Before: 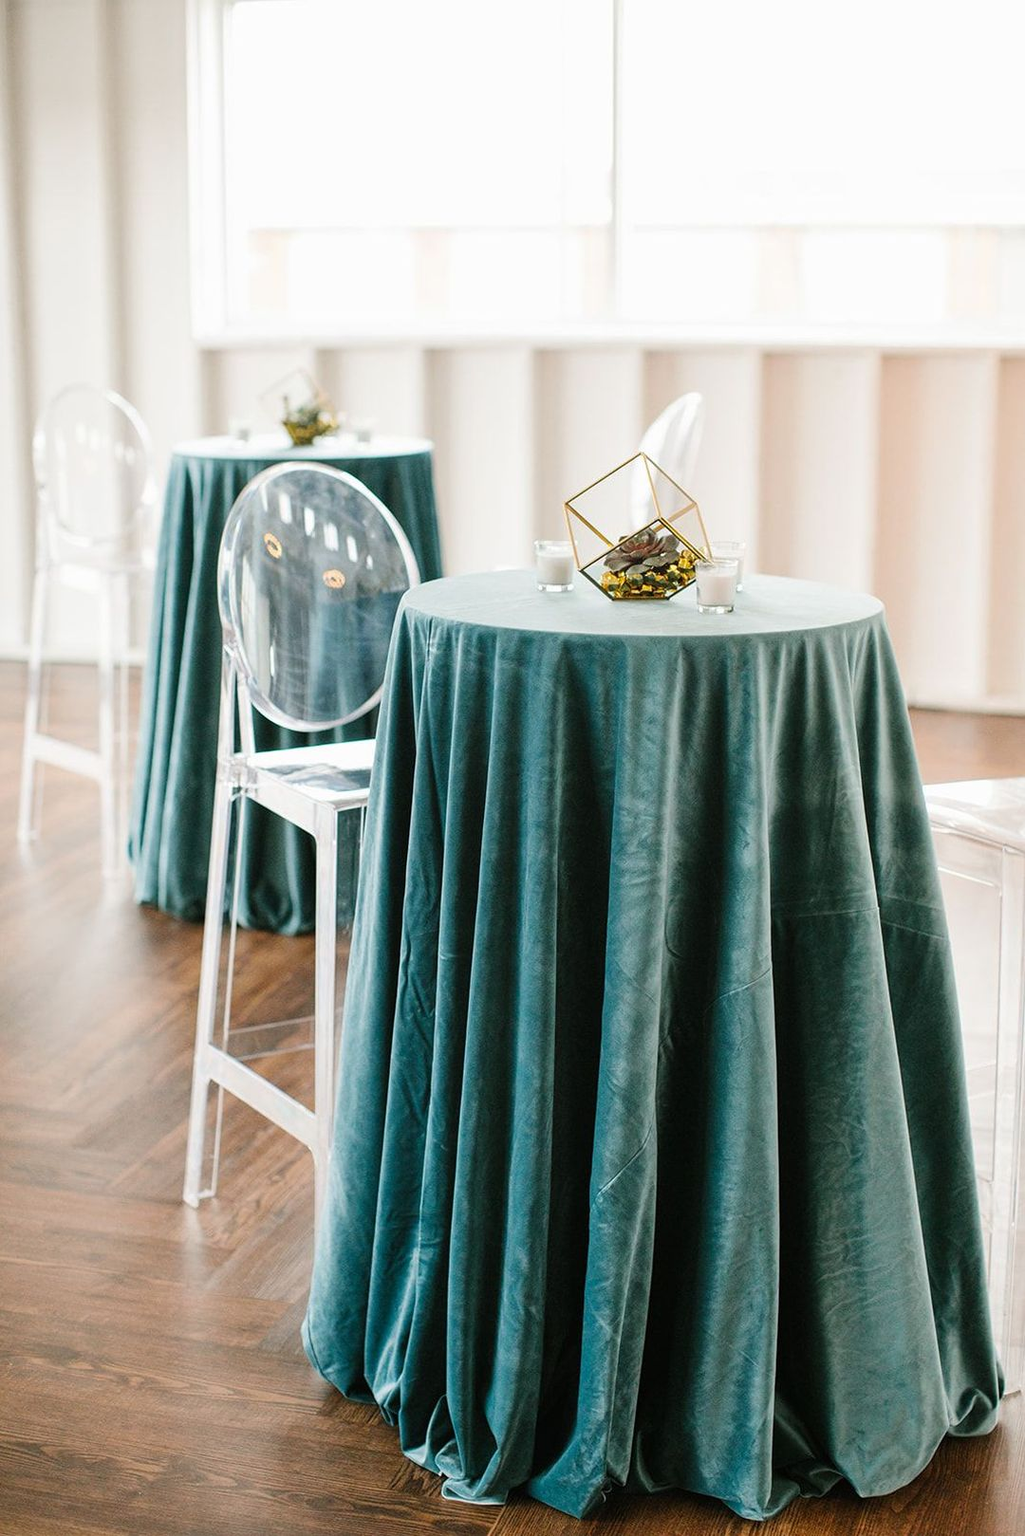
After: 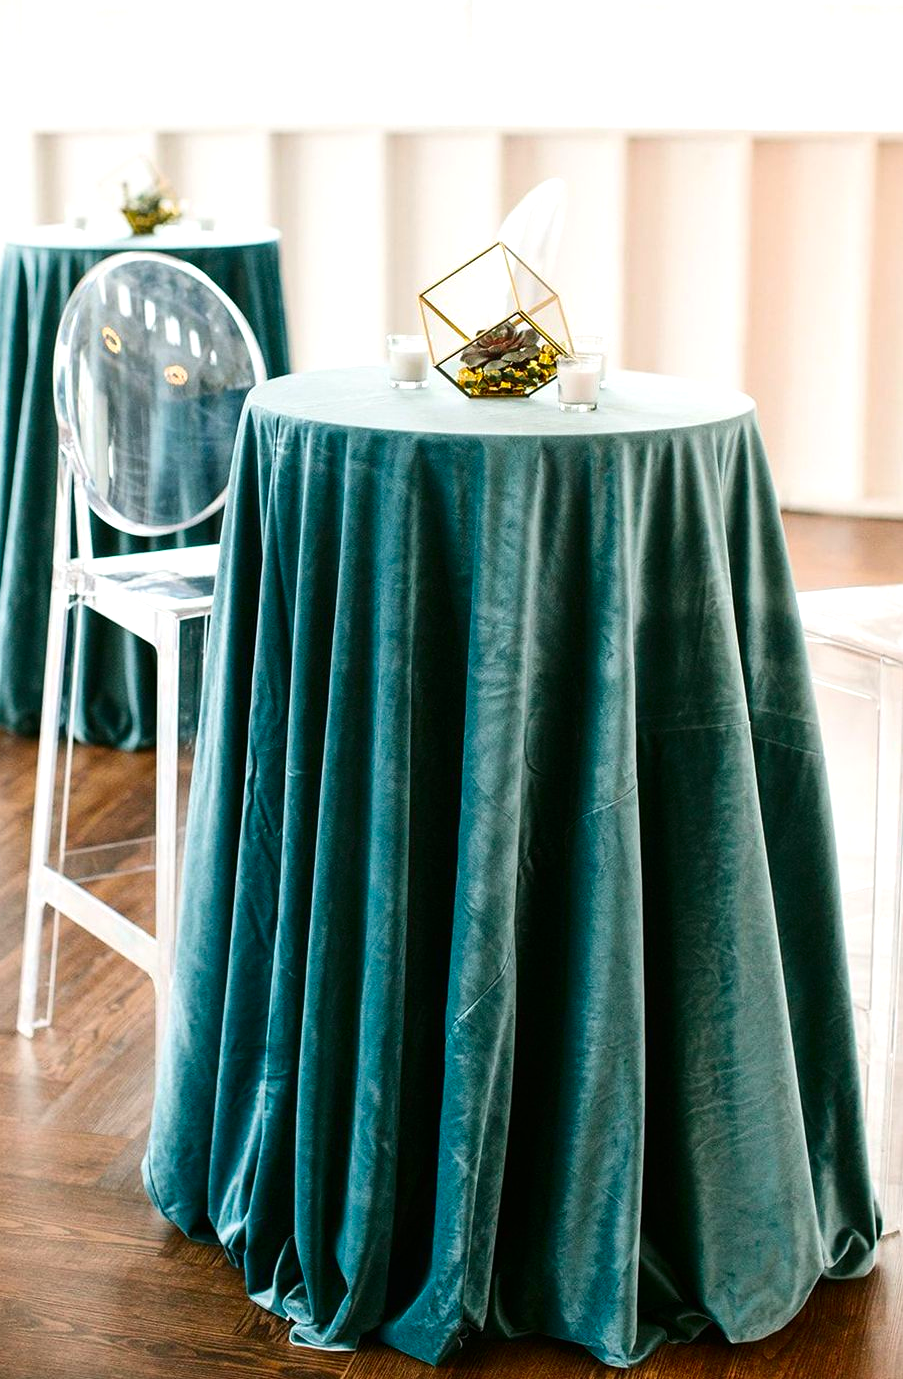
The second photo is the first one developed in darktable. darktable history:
tone equalizer: on, module defaults
contrast brightness saturation: contrast 0.115, brightness -0.121, saturation 0.2
exposure: black level correction 0, exposure 0.301 EV, compensate highlight preservation false
crop: left 16.387%, top 14.547%
